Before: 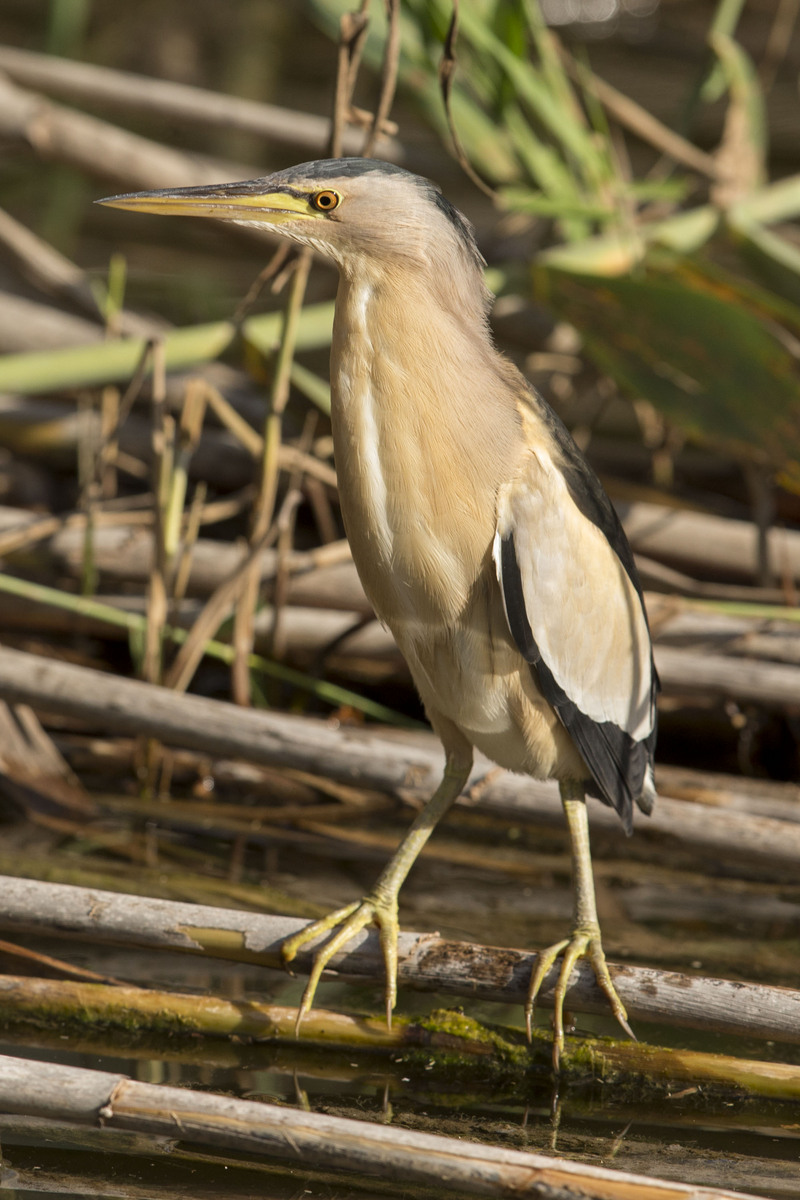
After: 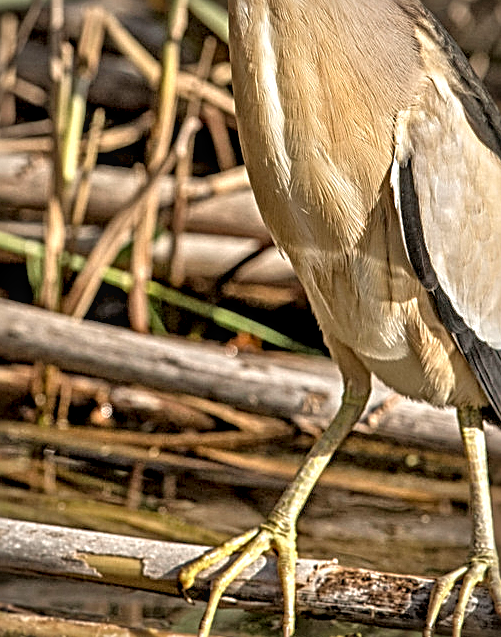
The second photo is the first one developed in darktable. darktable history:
crop: left 12.847%, top 31.164%, right 24.418%, bottom 15.712%
tone equalizer: -7 EV 0.147 EV, -6 EV 0.639 EV, -5 EV 1.11 EV, -4 EV 1.36 EV, -3 EV 1.16 EV, -2 EV 0.6 EV, -1 EV 0.165 EV
sharpen: radius 3.016, amount 0.774
contrast equalizer: y [[0.5, 0.542, 0.583, 0.625, 0.667, 0.708], [0.5 ×6], [0.5 ×6], [0 ×6], [0 ×6]]
local contrast: on, module defaults
vignetting: brightness -0.398, saturation -0.295
